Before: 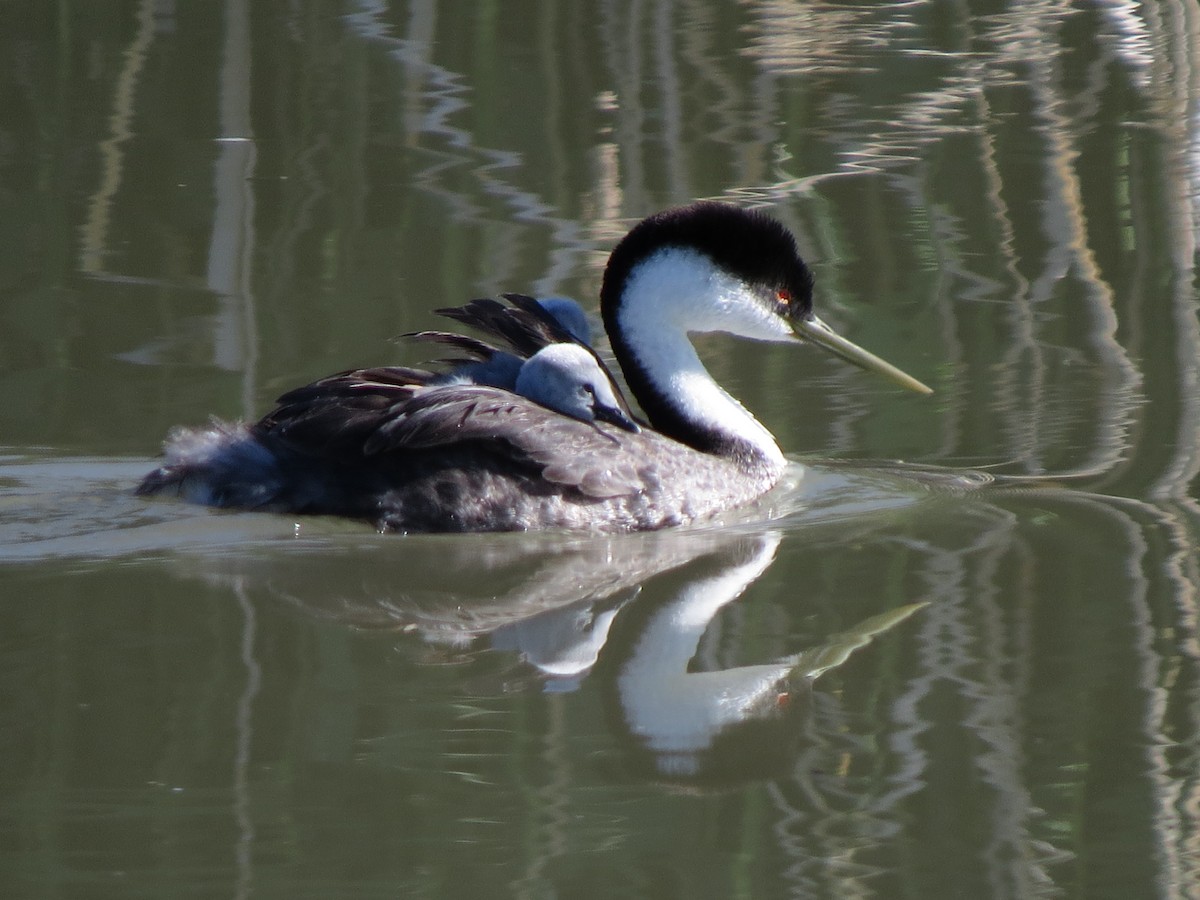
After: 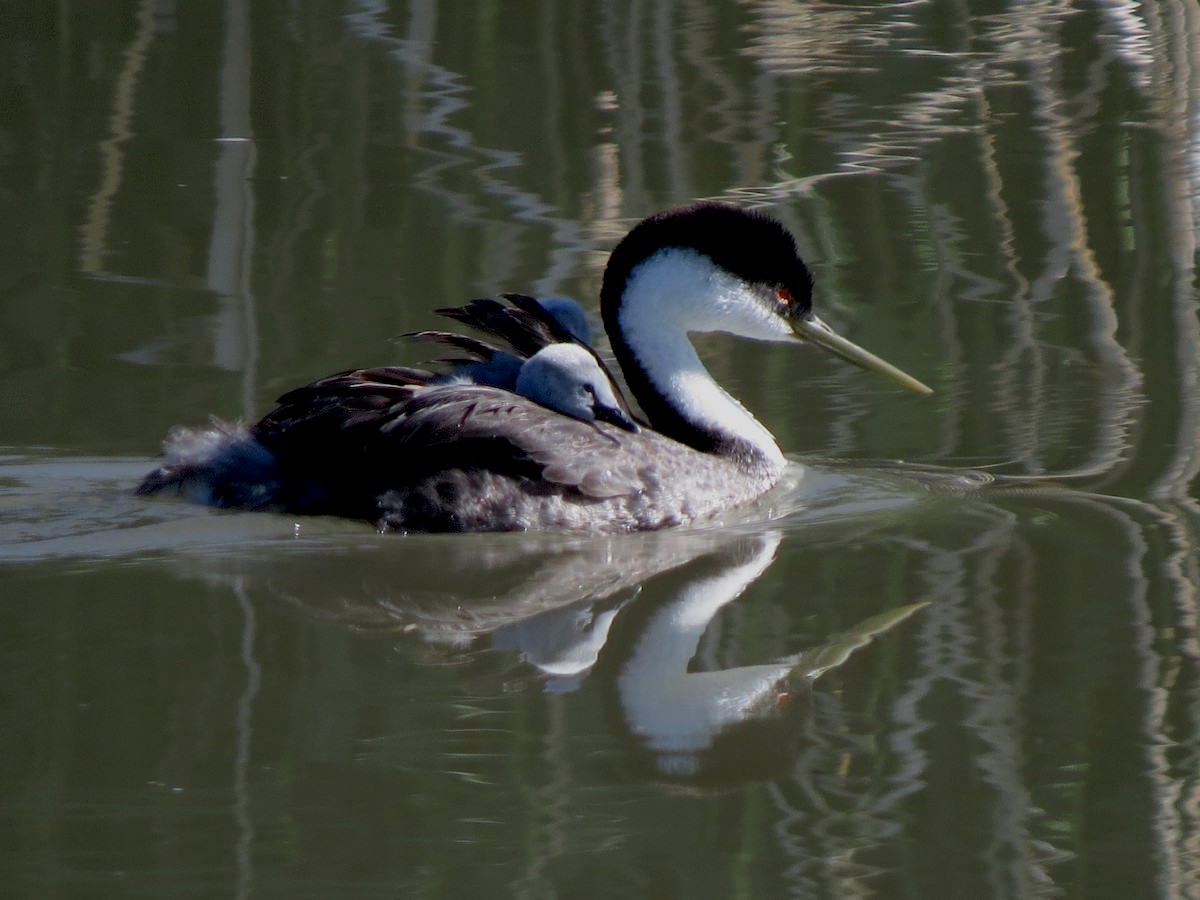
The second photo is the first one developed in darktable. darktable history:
exposure: black level correction 0.011, exposure -0.479 EV, compensate highlight preservation false
